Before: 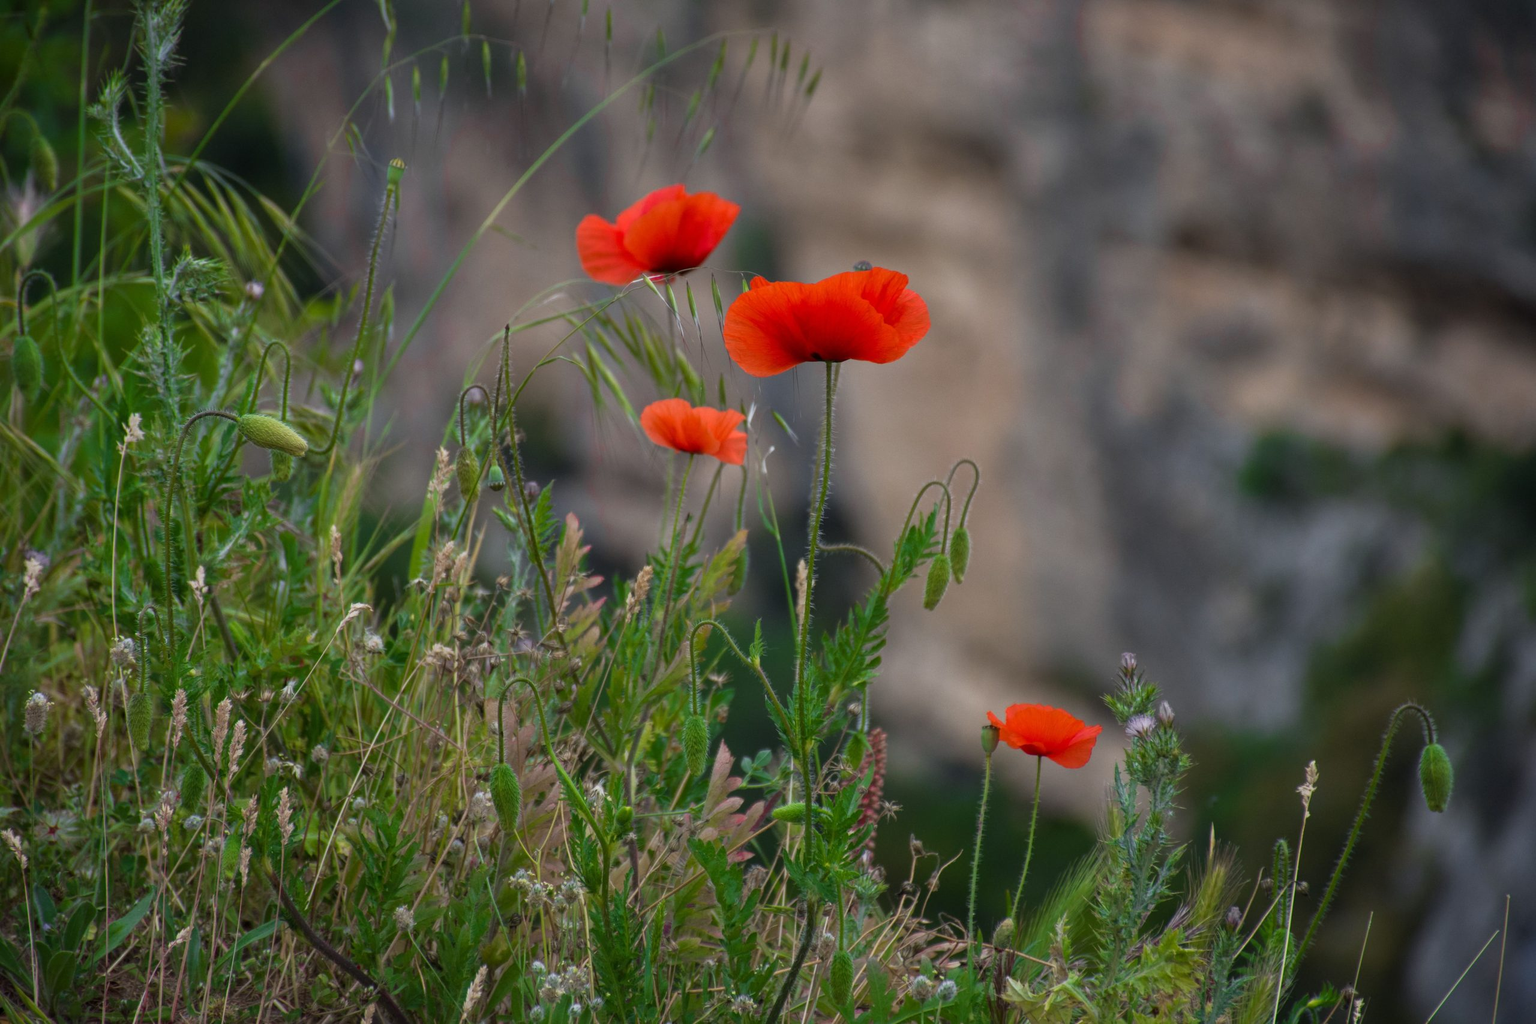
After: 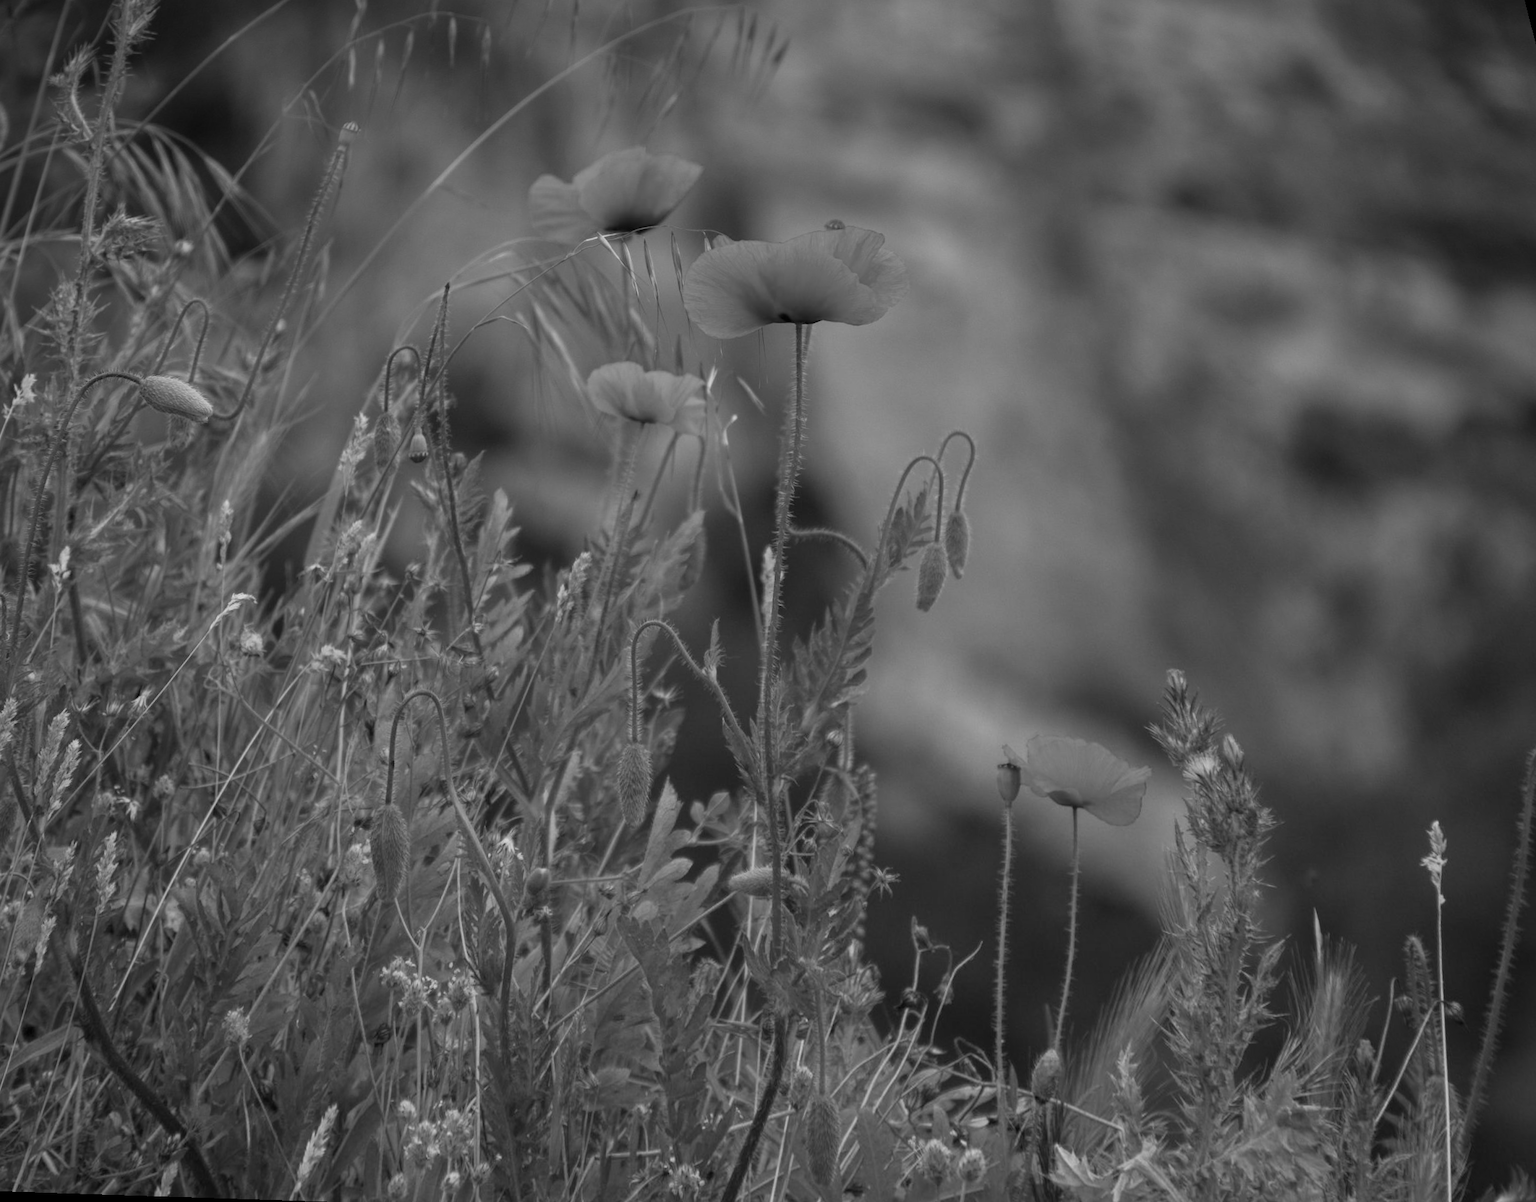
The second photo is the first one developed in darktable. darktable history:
rotate and perspective: rotation 0.72°, lens shift (vertical) -0.352, lens shift (horizontal) -0.051, crop left 0.152, crop right 0.859, crop top 0.019, crop bottom 0.964
monochrome: a 32, b 64, size 2.3, highlights 1
